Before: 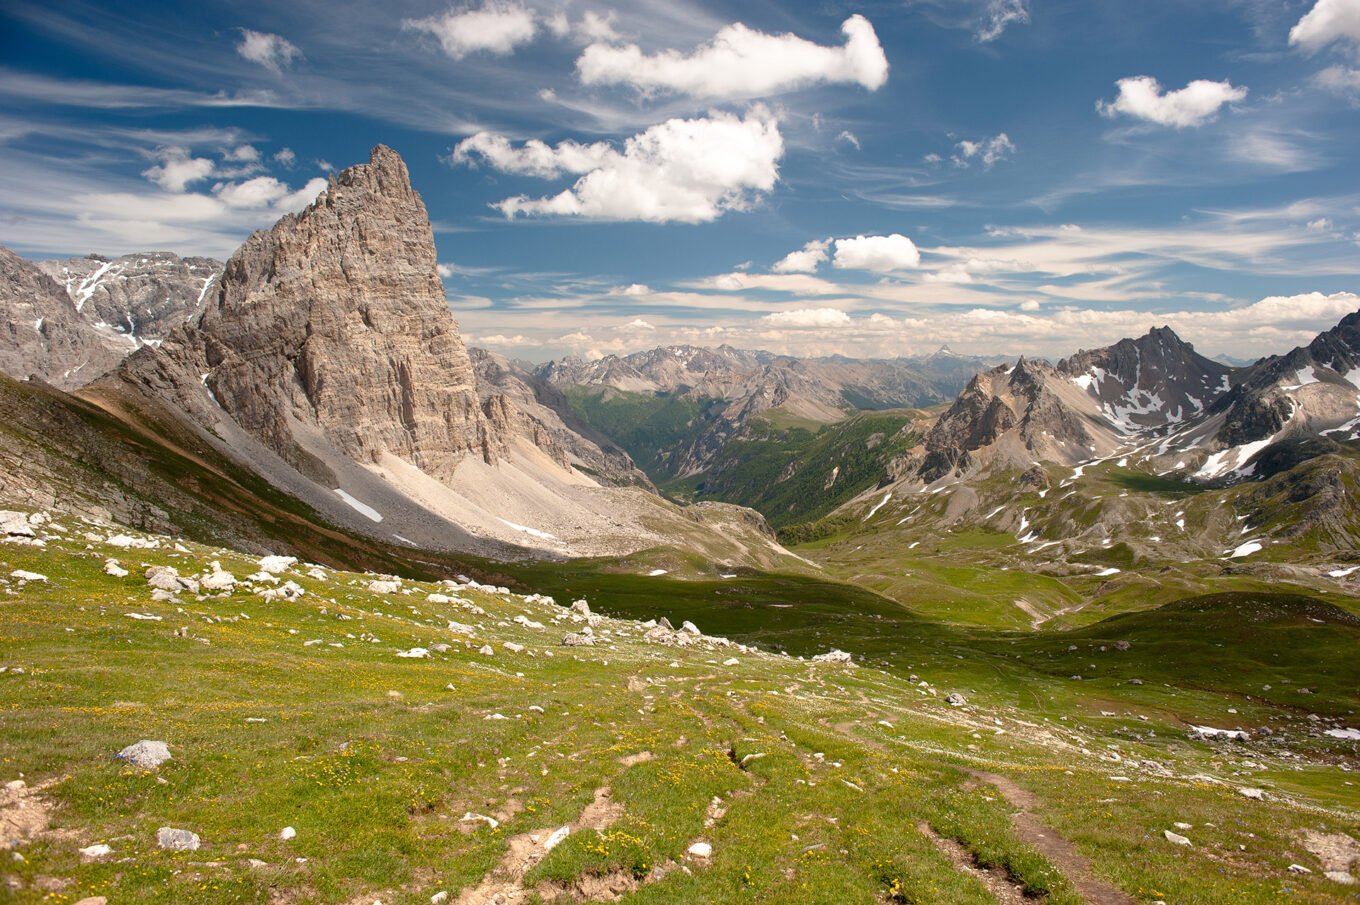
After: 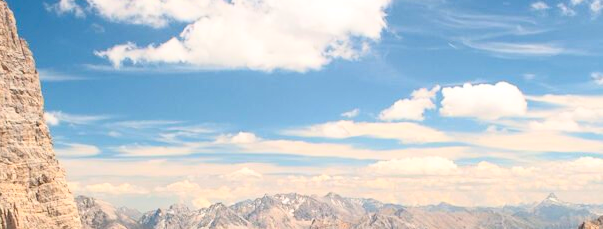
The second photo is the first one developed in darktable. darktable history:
crop: left 28.926%, top 16.869%, right 26.682%, bottom 57.752%
contrast brightness saturation: contrast 0.242, brightness 0.261, saturation 0.384
